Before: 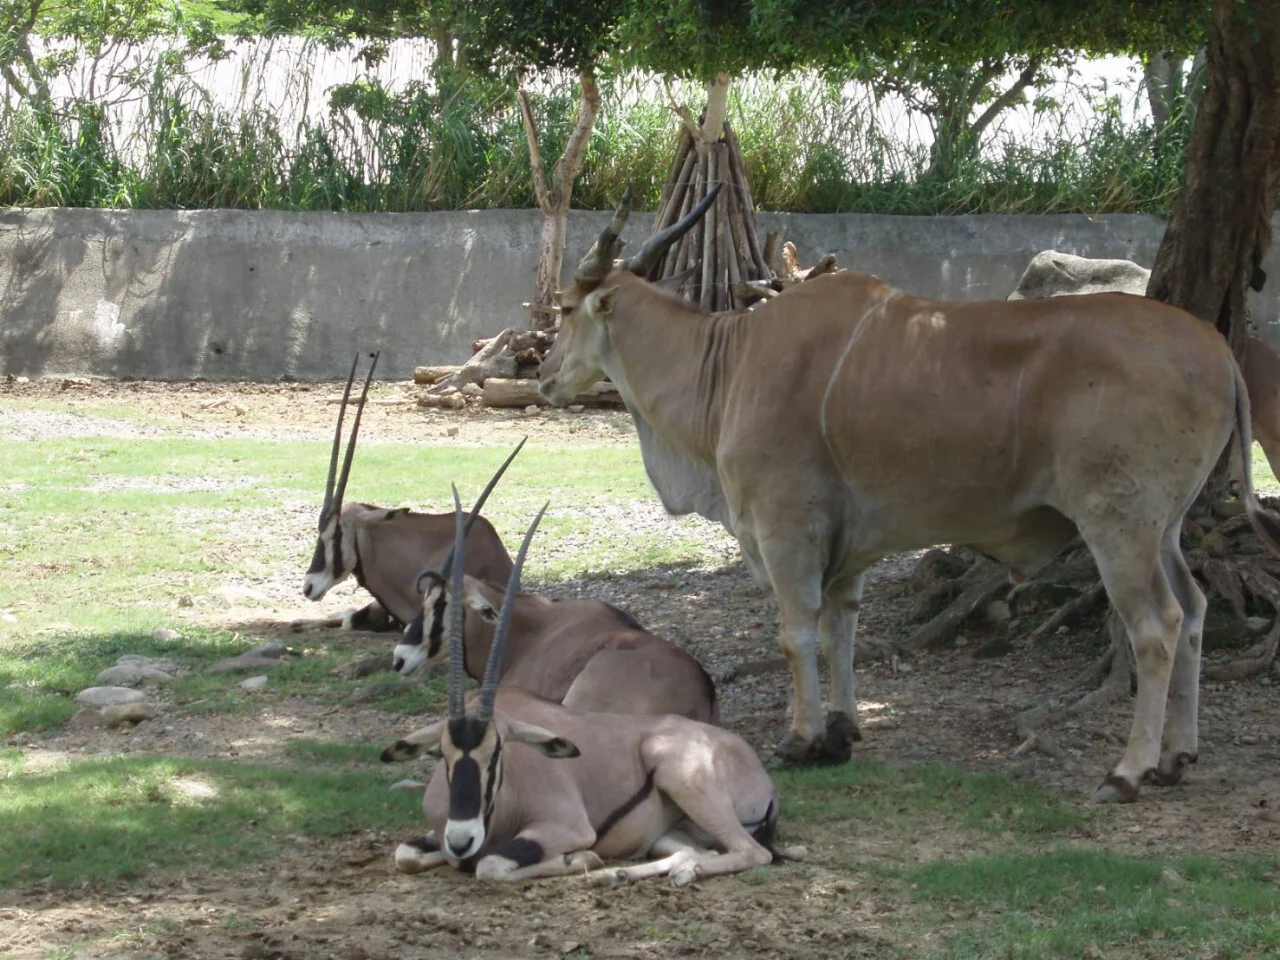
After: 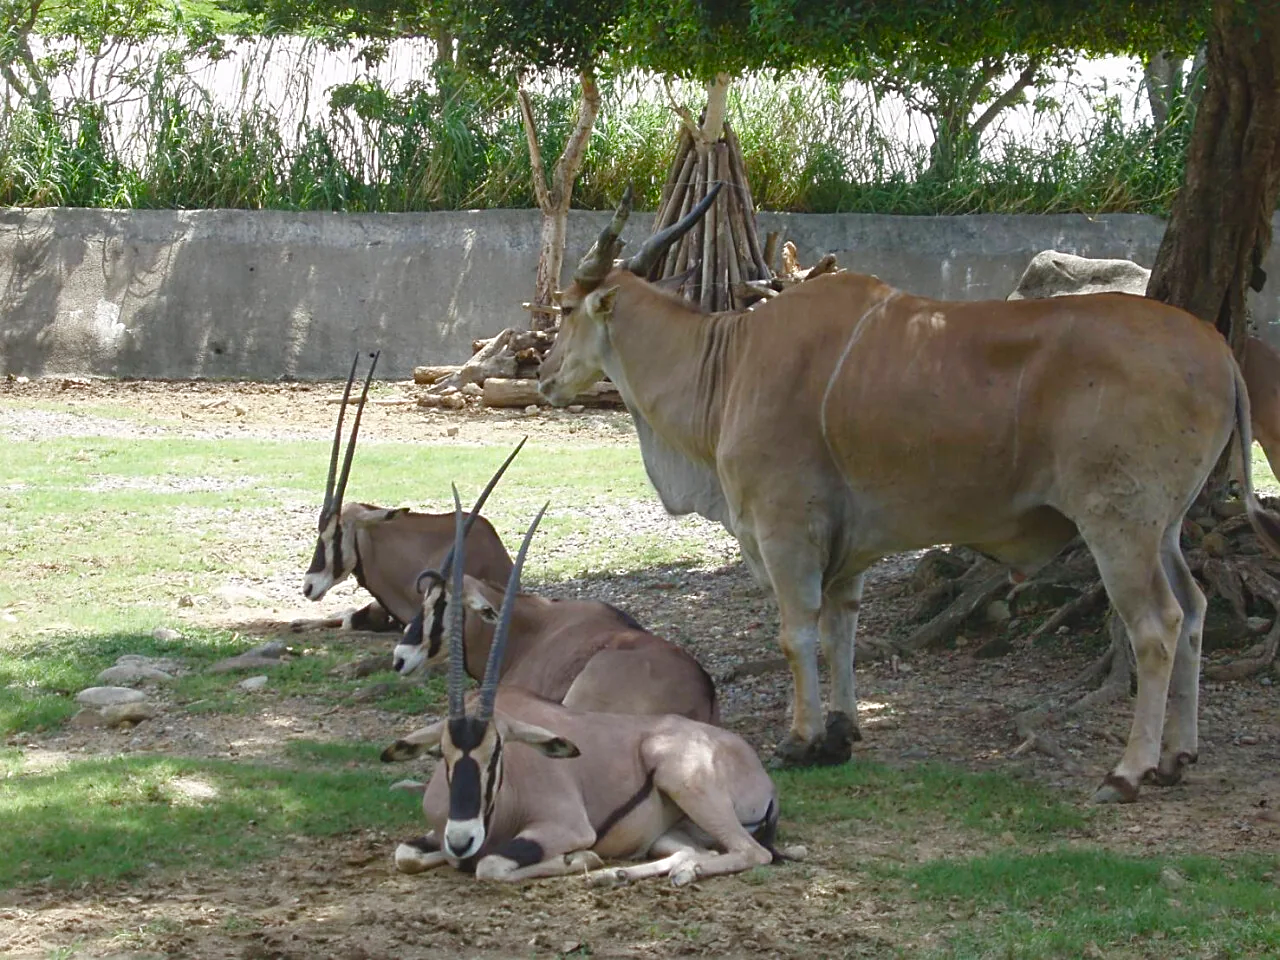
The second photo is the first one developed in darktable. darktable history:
color balance rgb: global offset › luminance 0.47%, global offset › hue 57.69°, perceptual saturation grading › global saturation 20%, perceptual saturation grading › highlights -24.896%, perceptual saturation grading › shadows 49.229%
sharpen: on, module defaults
